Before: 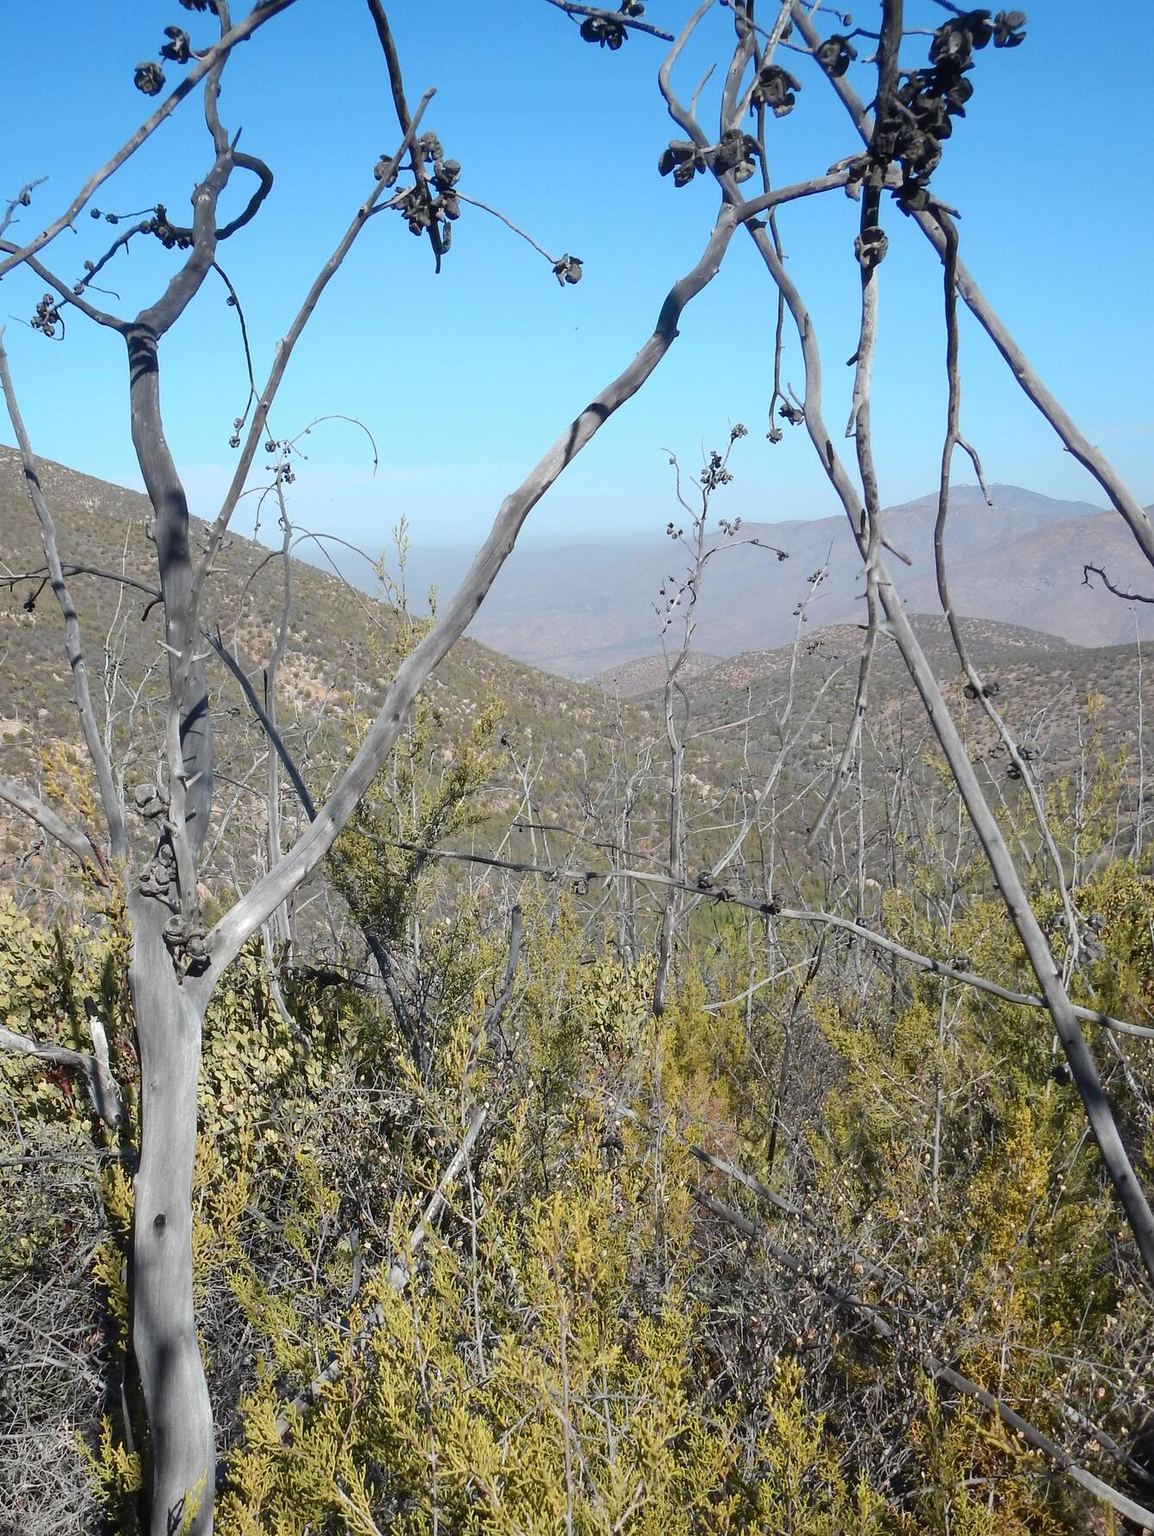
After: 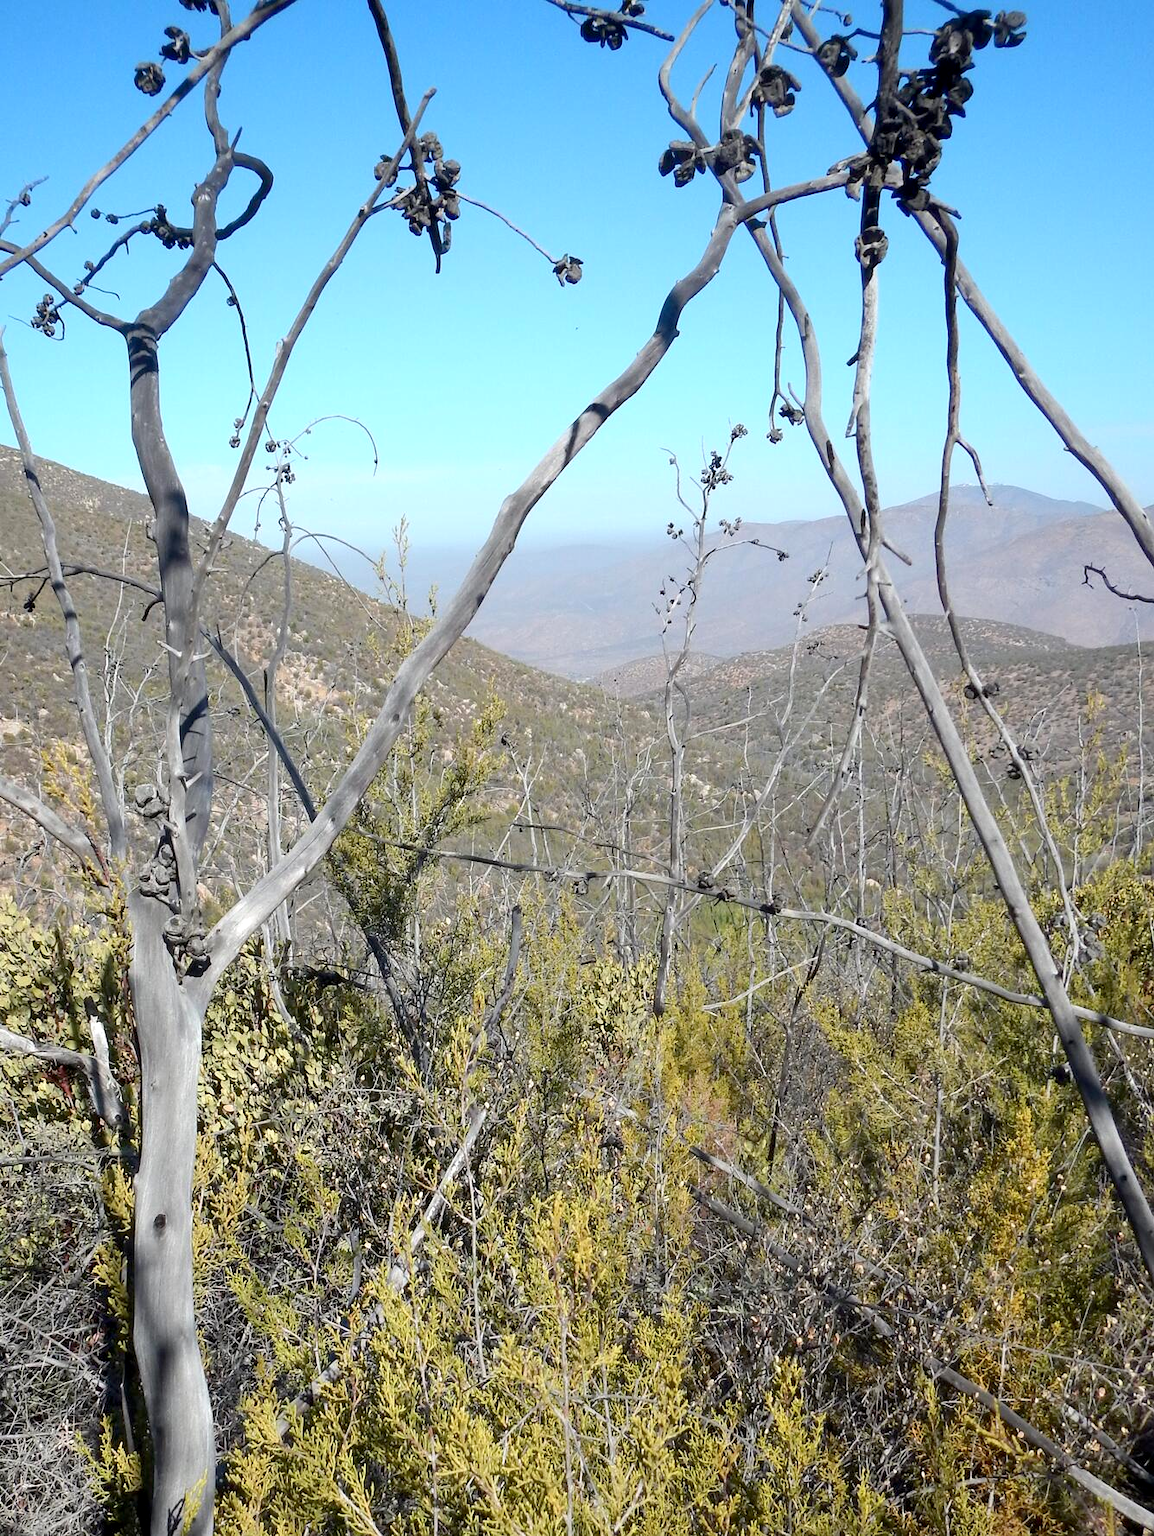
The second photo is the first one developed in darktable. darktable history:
exposure: black level correction 0.005, exposure 0.287 EV, compensate highlight preservation false
